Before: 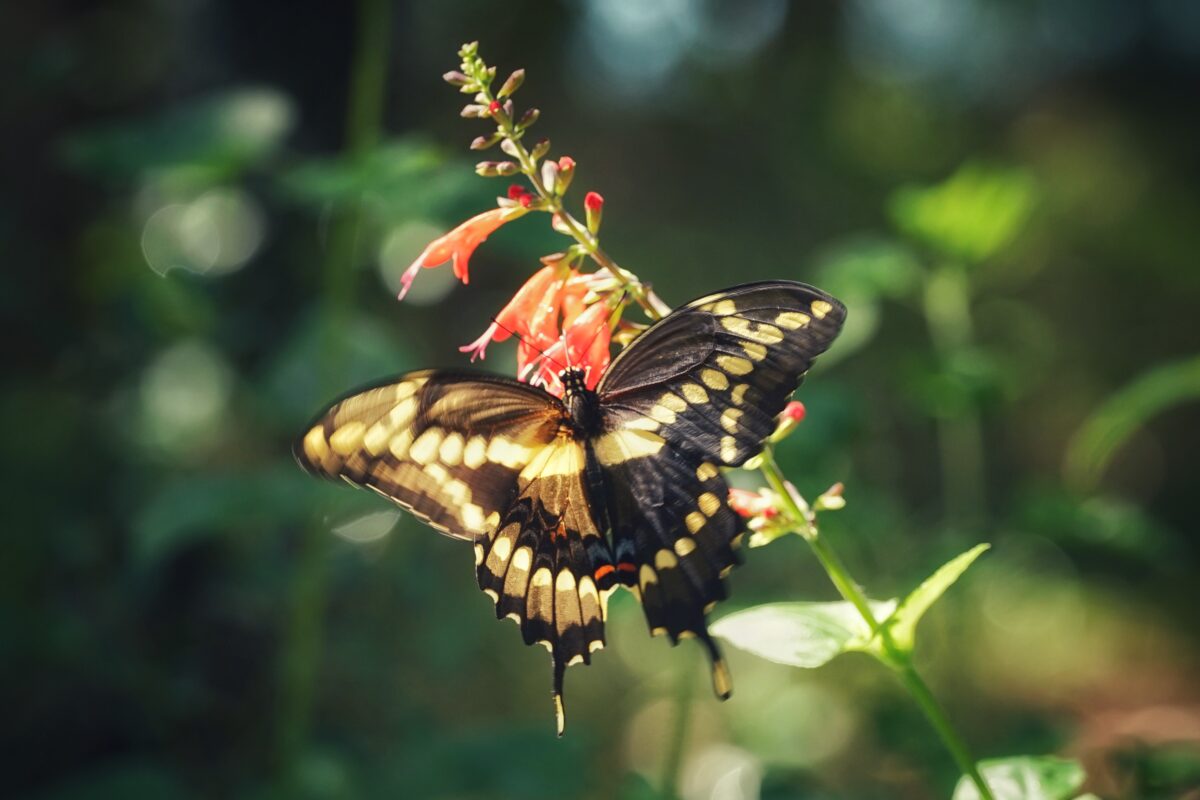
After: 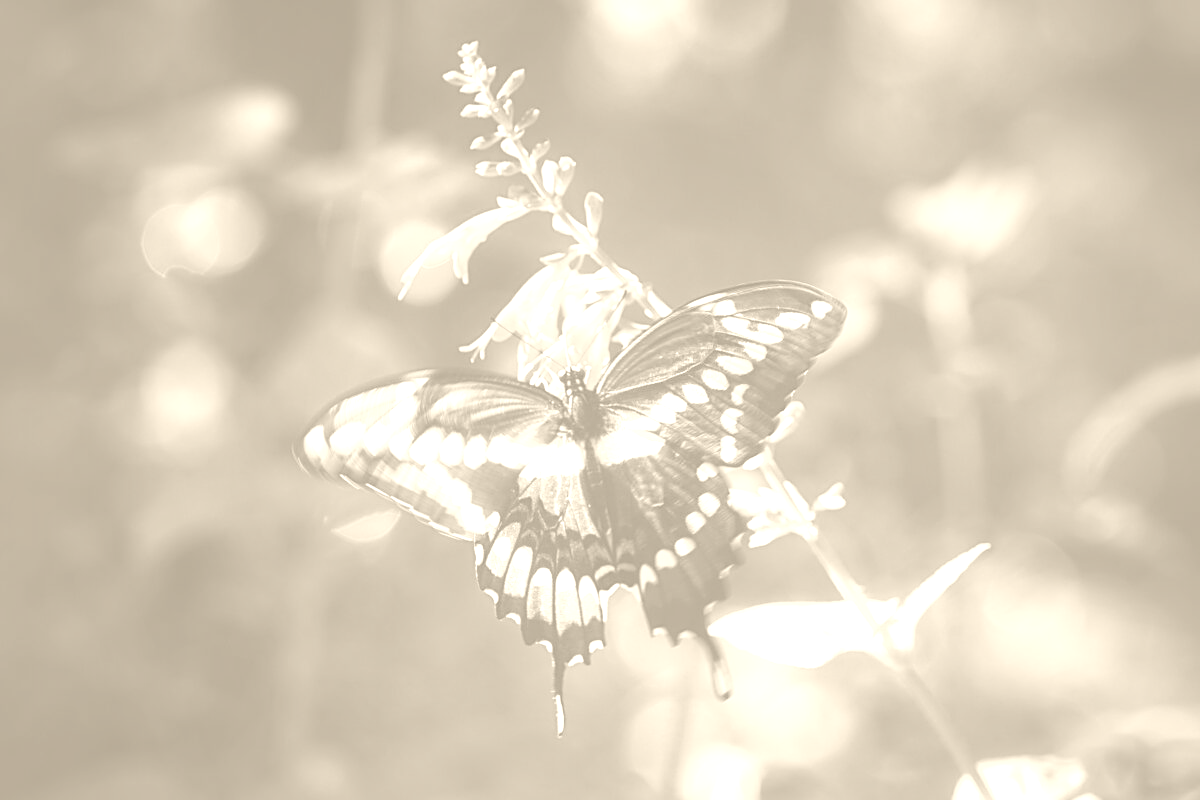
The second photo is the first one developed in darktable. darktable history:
sharpen: on, module defaults
colorize: hue 36°, saturation 71%, lightness 80.79%
